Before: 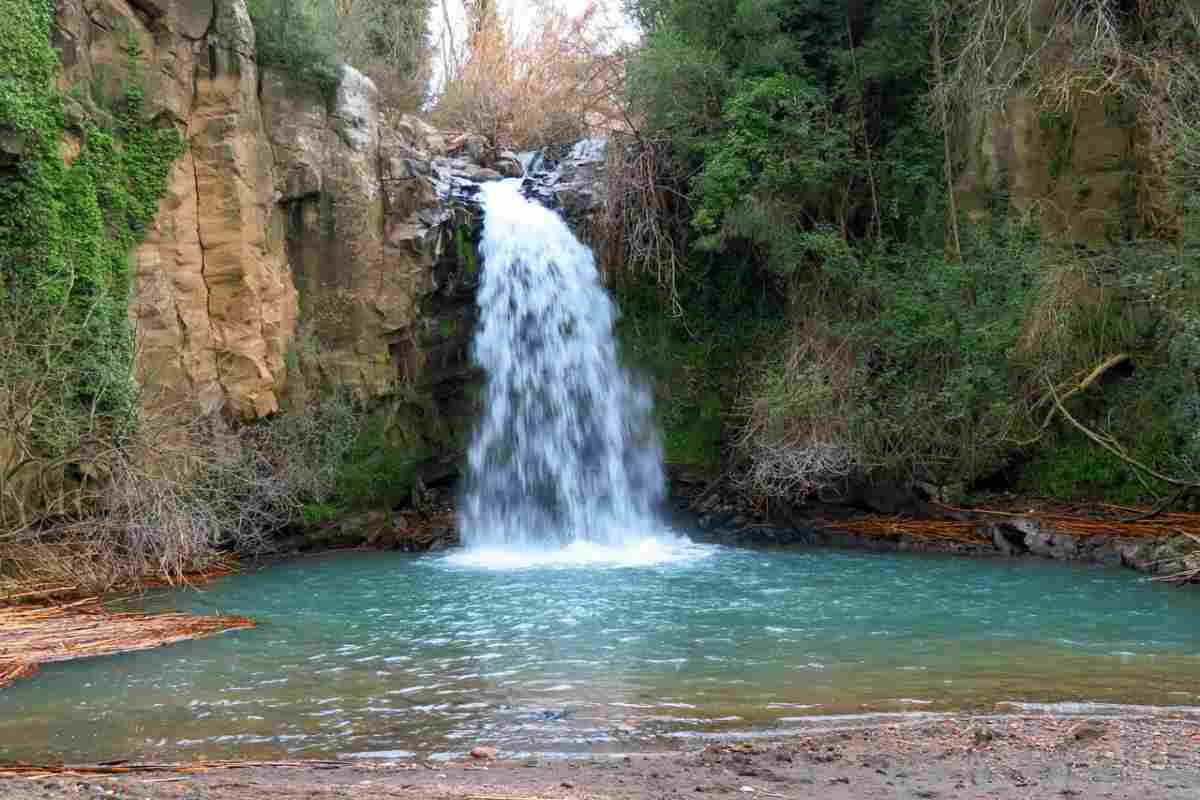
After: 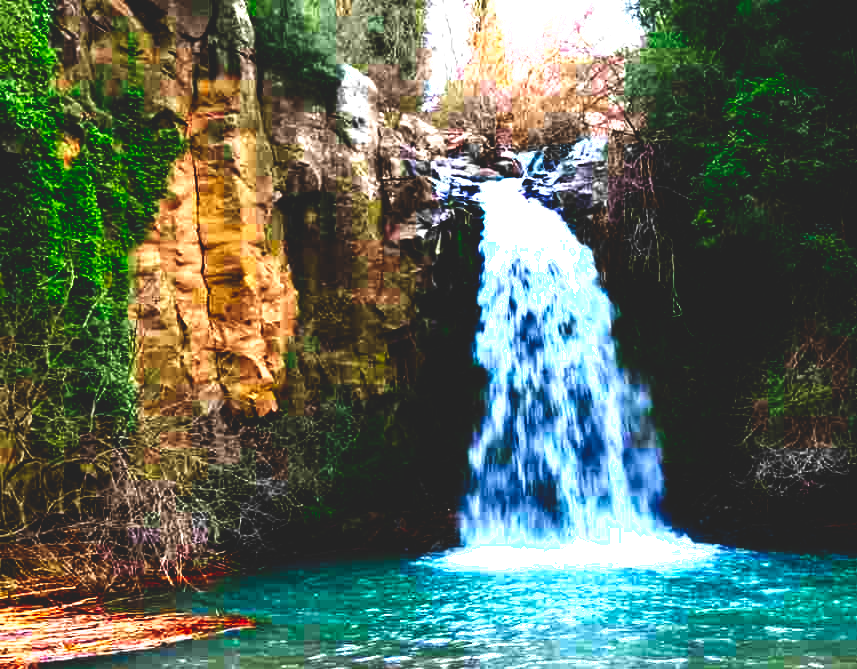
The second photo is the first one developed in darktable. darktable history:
exposure: black level correction 0, exposure 0.694 EV, compensate highlight preservation false
crop: right 28.548%, bottom 16.301%
contrast brightness saturation: contrast 0.118, brightness -0.12, saturation 0.2
base curve: curves: ch0 [(0, 0.036) (0.083, 0.04) (0.804, 1)], preserve colors none
tone equalizer: on, module defaults
